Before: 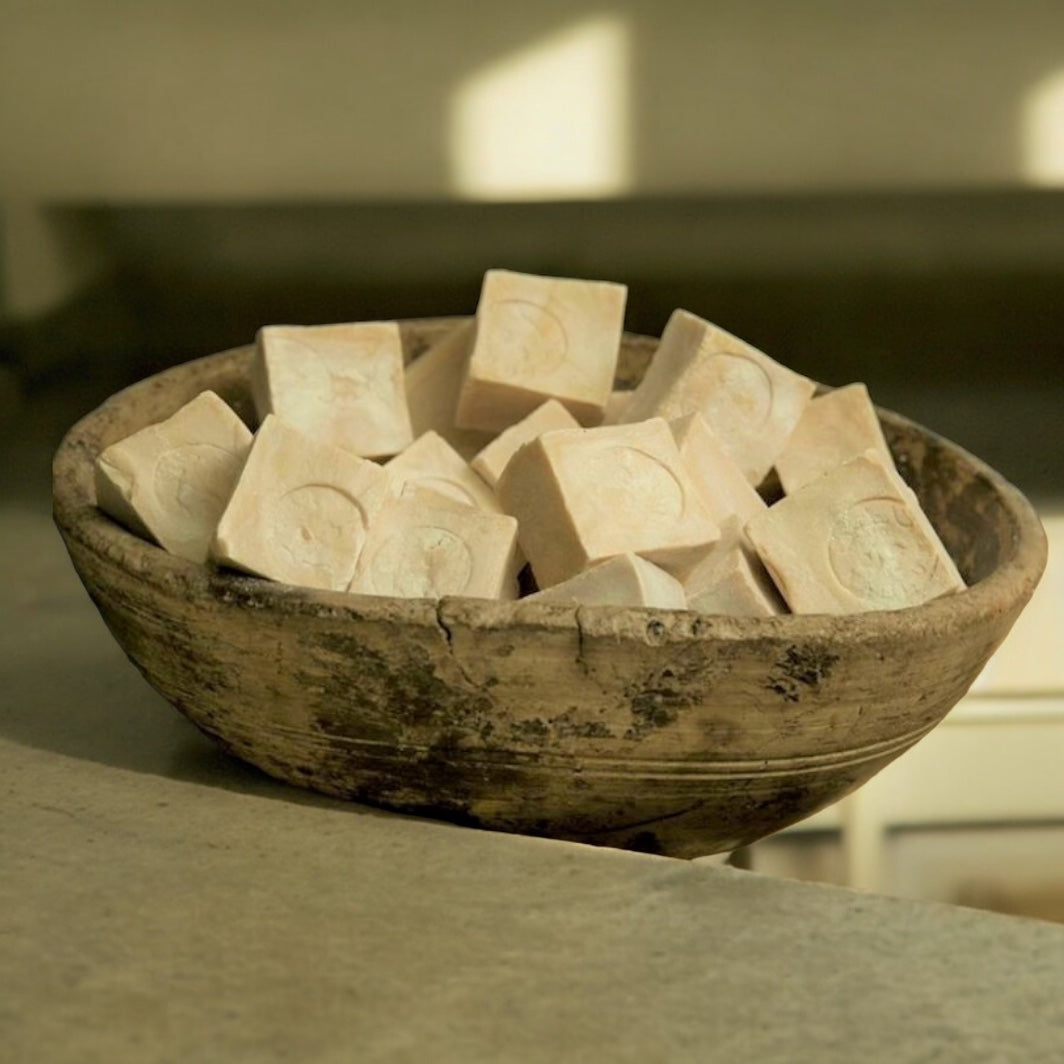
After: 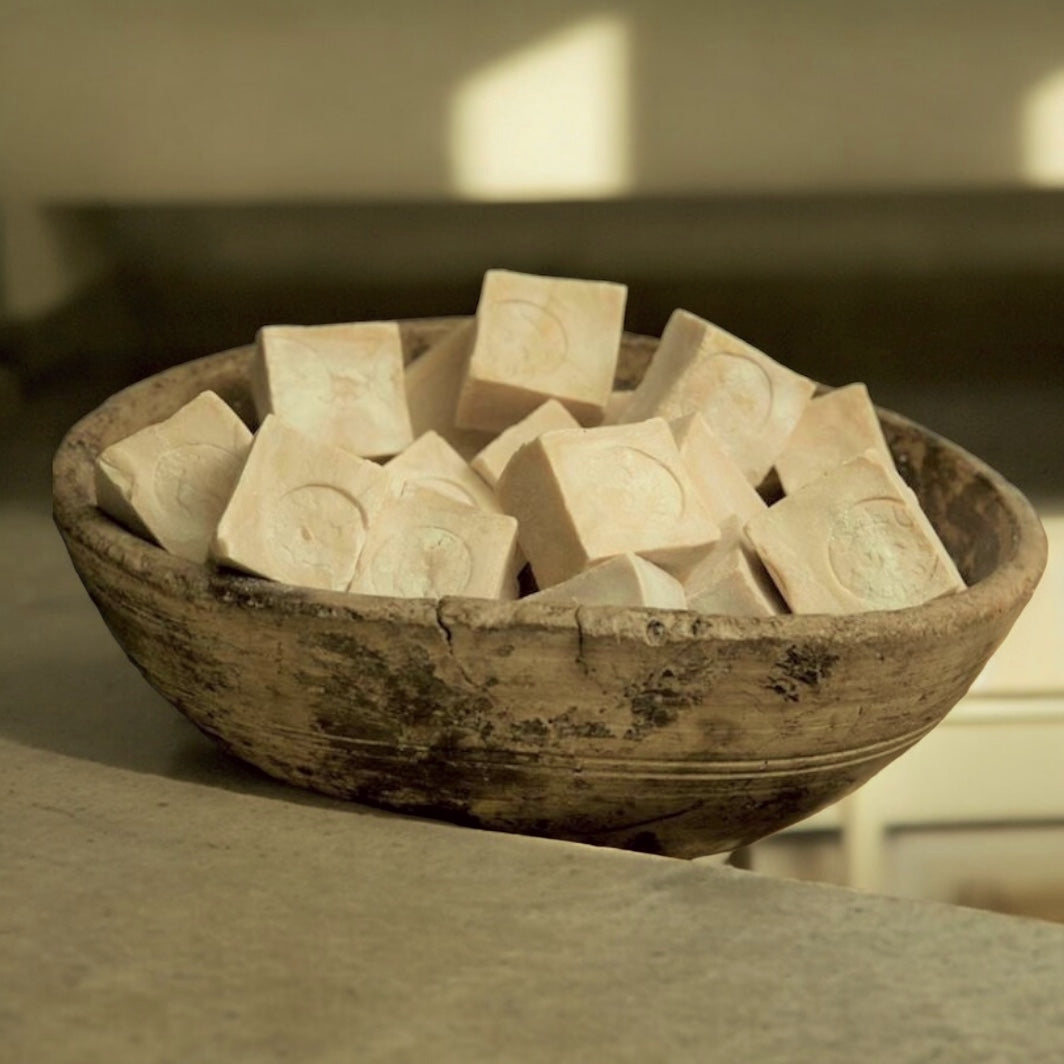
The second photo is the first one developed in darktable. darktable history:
color balance rgb: linear chroma grading › global chroma -15.818%, perceptual saturation grading › global saturation 0.286%, global vibrance 9.918%
color correction: highlights a* -0.961, highlights b* 4.62, shadows a* 3.5
